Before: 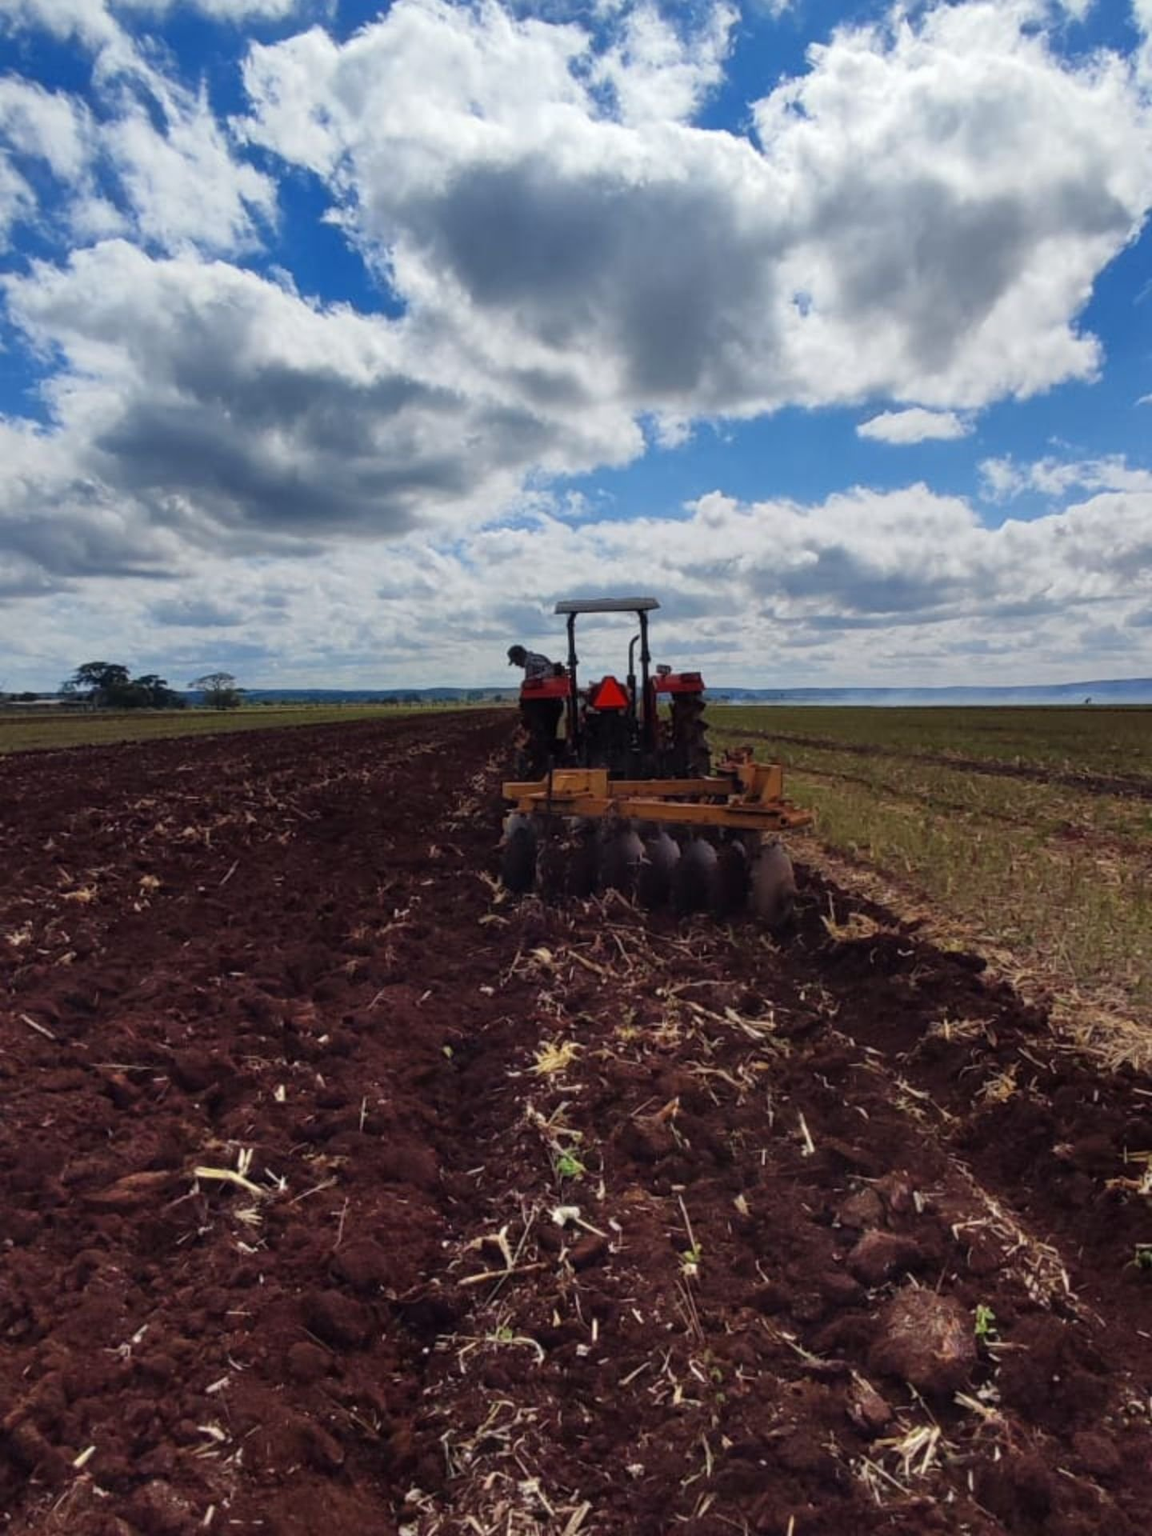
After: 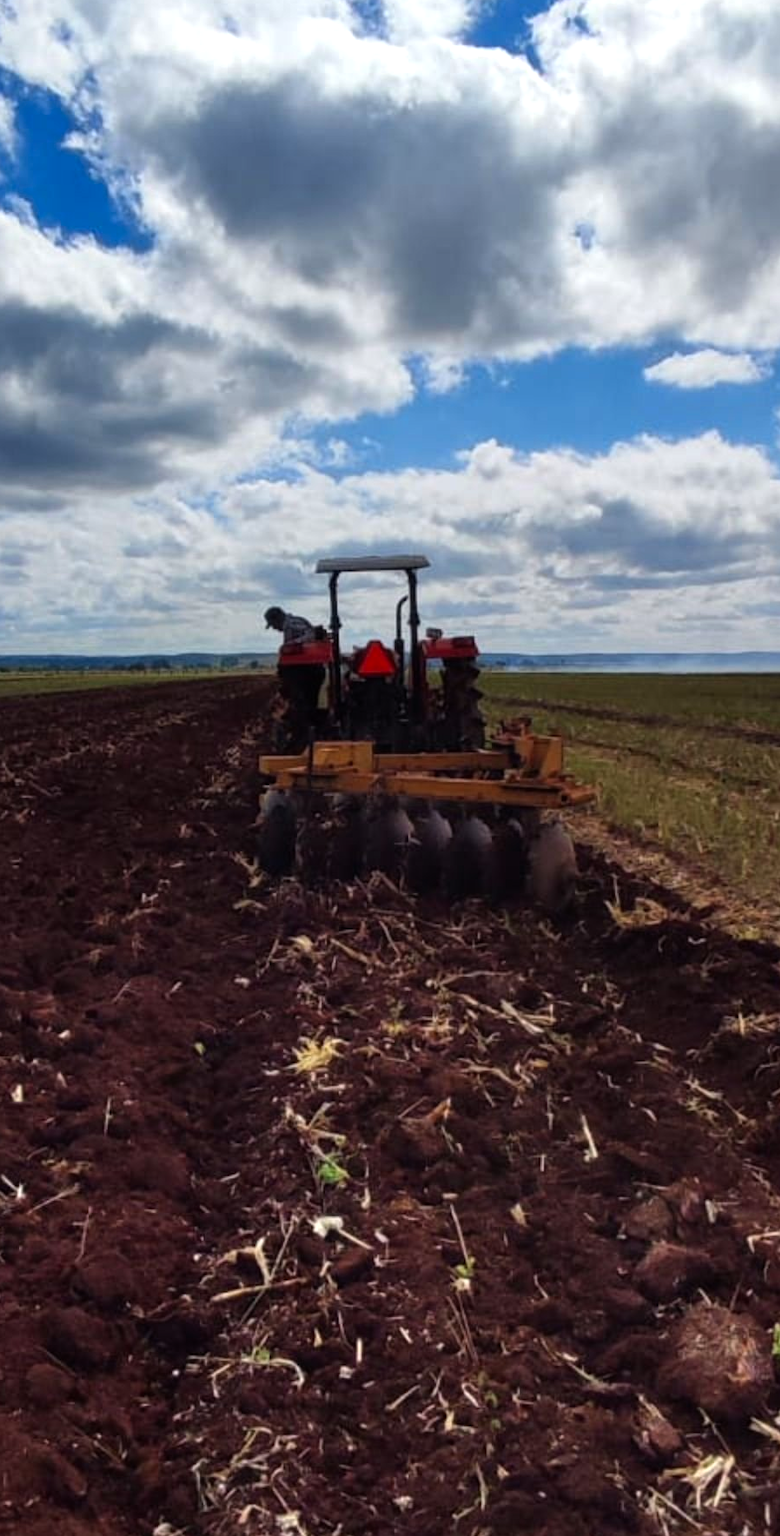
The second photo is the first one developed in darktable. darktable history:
color balance: contrast 10%
crop and rotate: left 22.918%, top 5.629%, right 14.711%, bottom 2.247%
